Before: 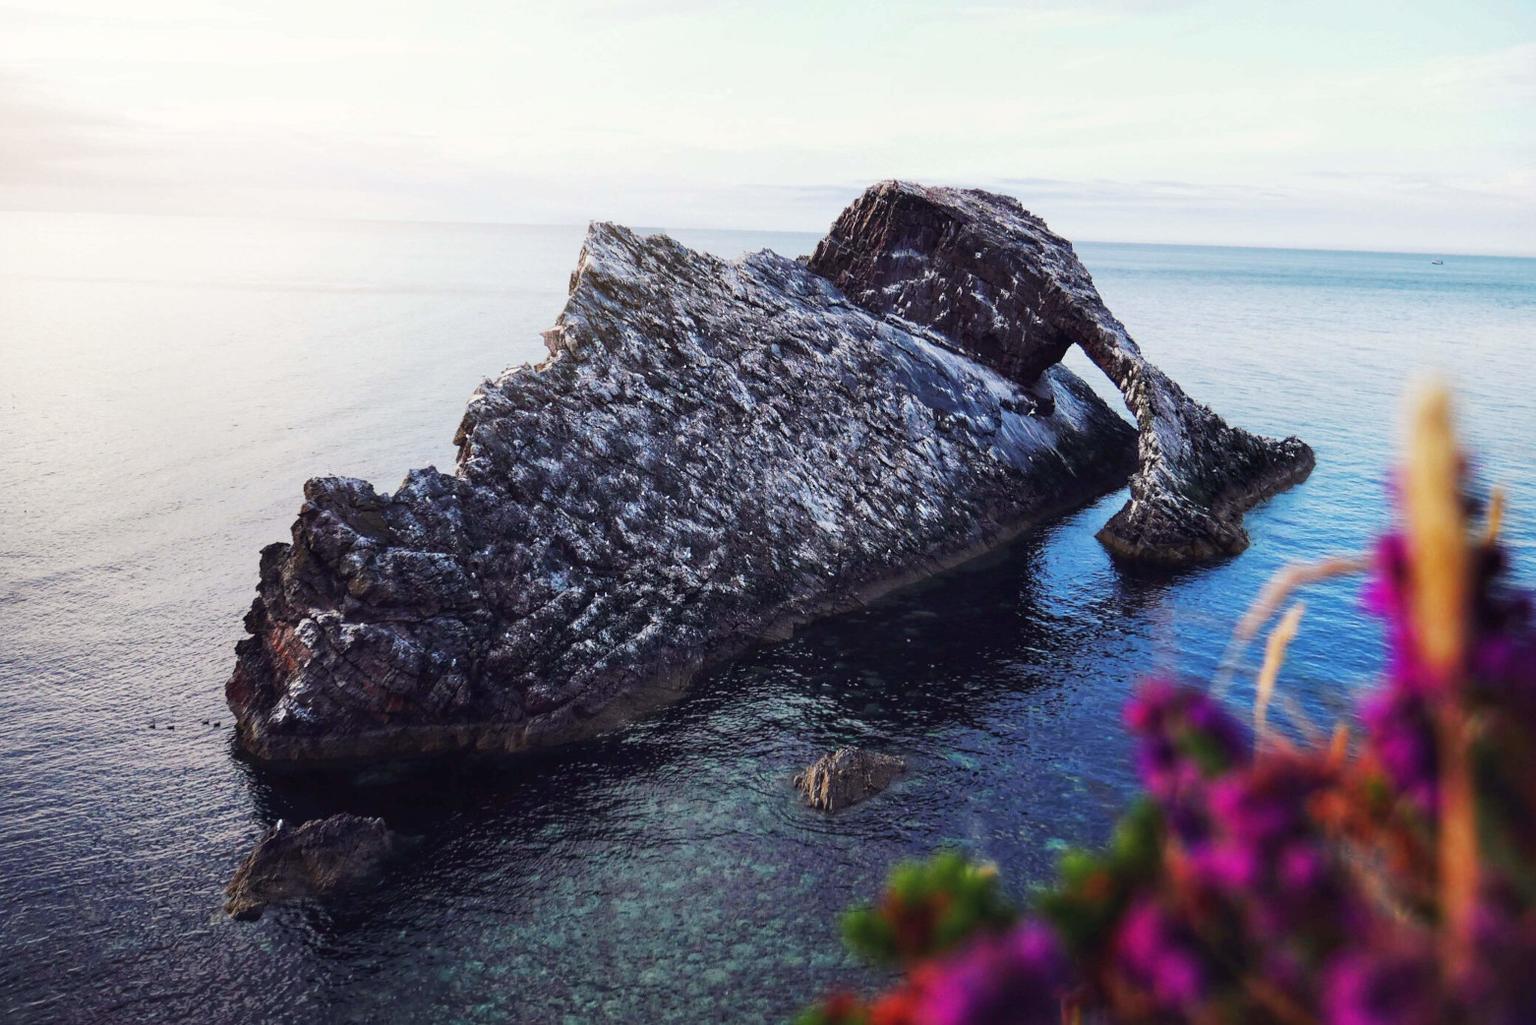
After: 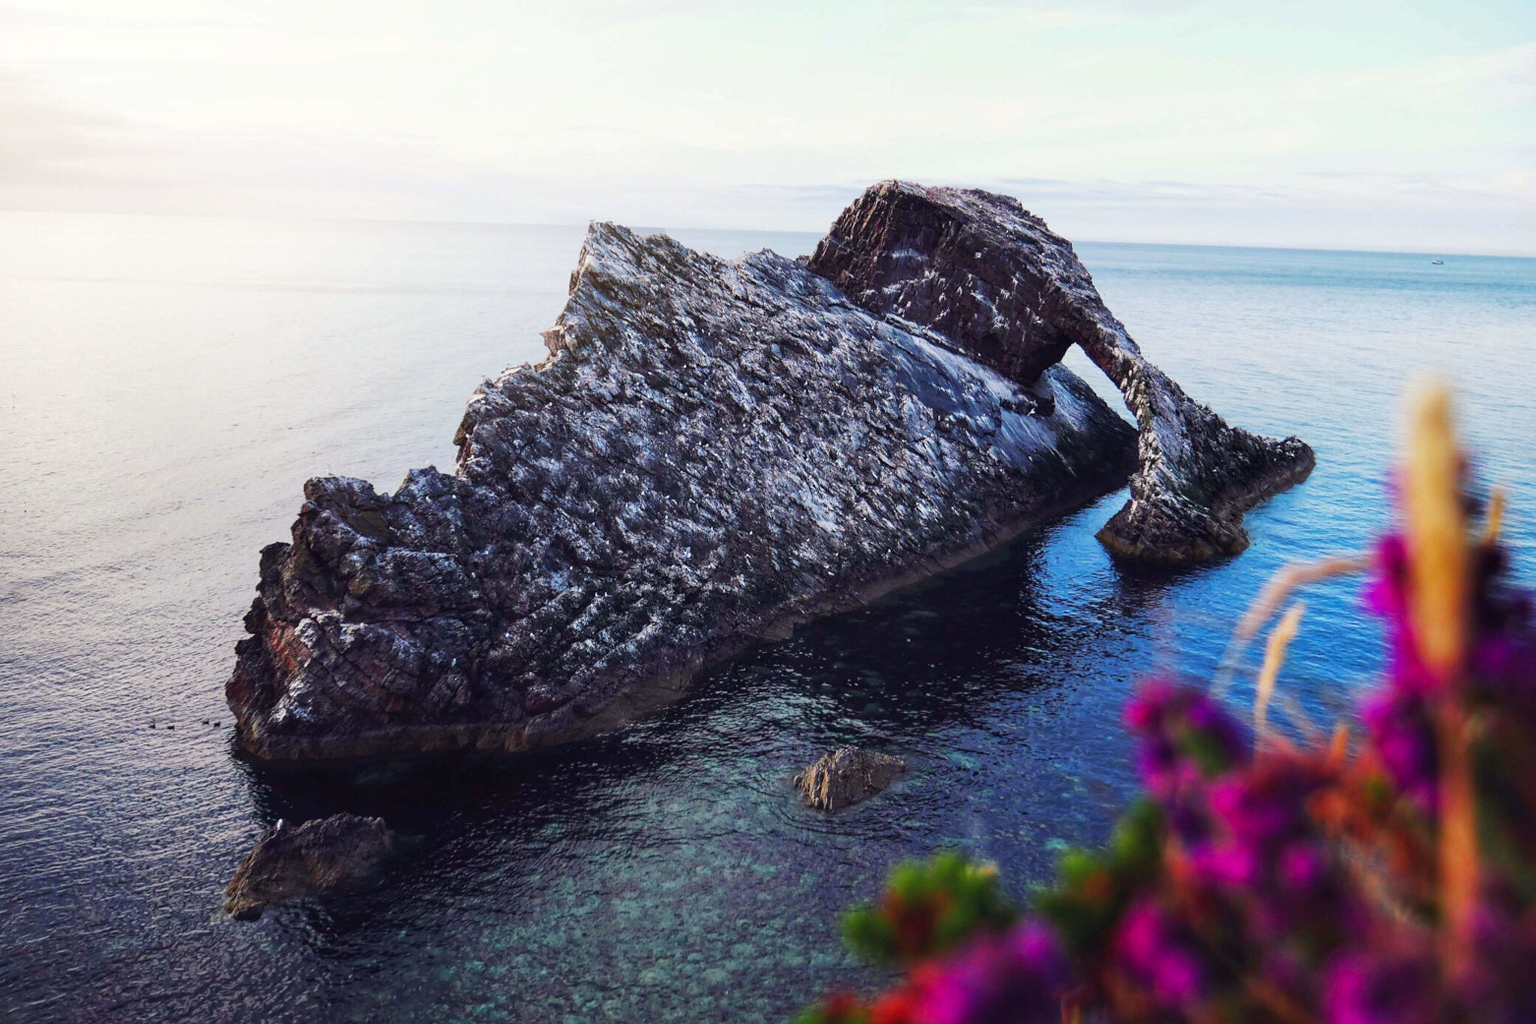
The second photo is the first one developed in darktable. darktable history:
color correction: saturation 1.11
